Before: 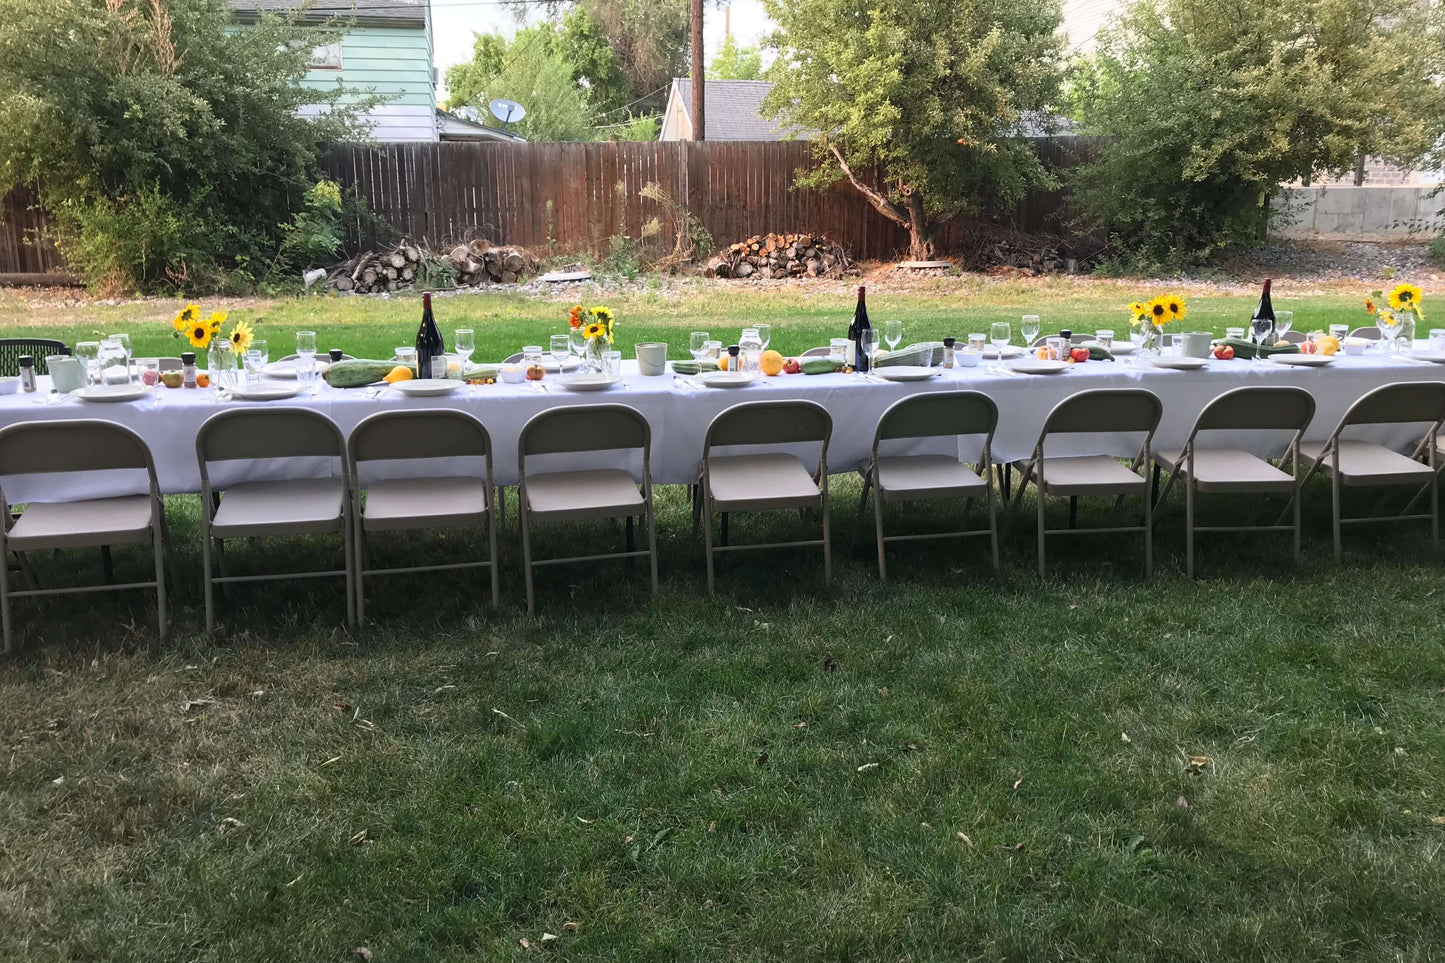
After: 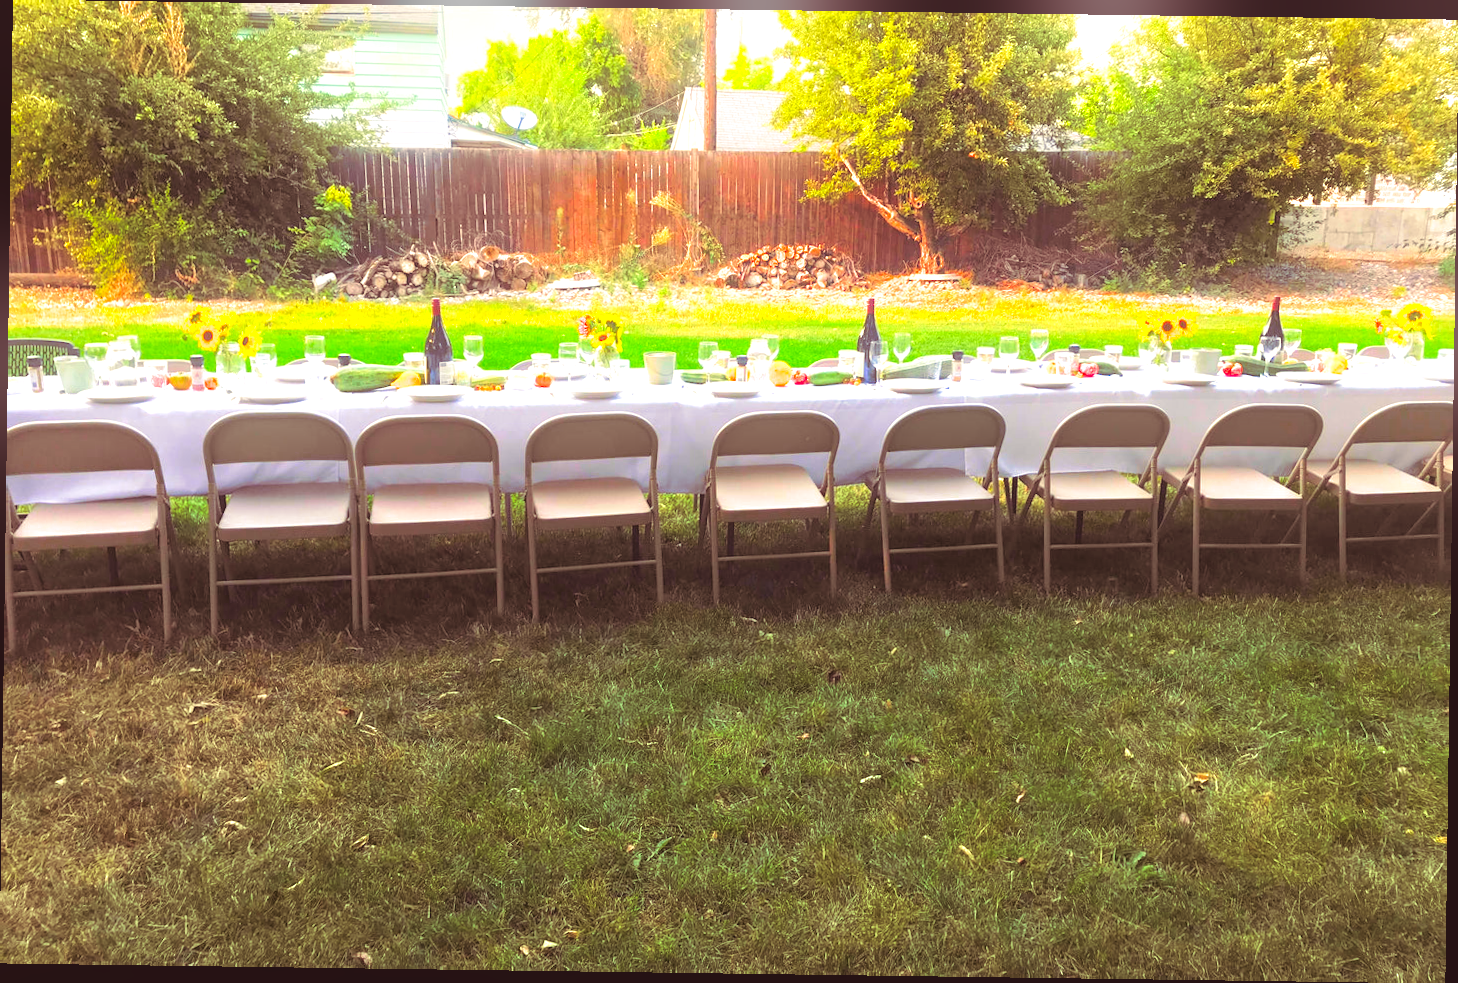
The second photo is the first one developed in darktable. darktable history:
bloom: size 13.65%, threshold 98.39%, strength 4.82%
white balance: red 1.045, blue 0.932
contrast brightness saturation: contrast -0.15, brightness 0.05, saturation -0.12
rotate and perspective: rotation 0.8°, automatic cropping off
exposure: black level correction 0, exposure 1.1 EV, compensate highlight preservation false
local contrast: highlights 100%, shadows 100%, detail 120%, midtone range 0.2
color correction: saturation 2.15
split-toning: shadows › hue 360°
